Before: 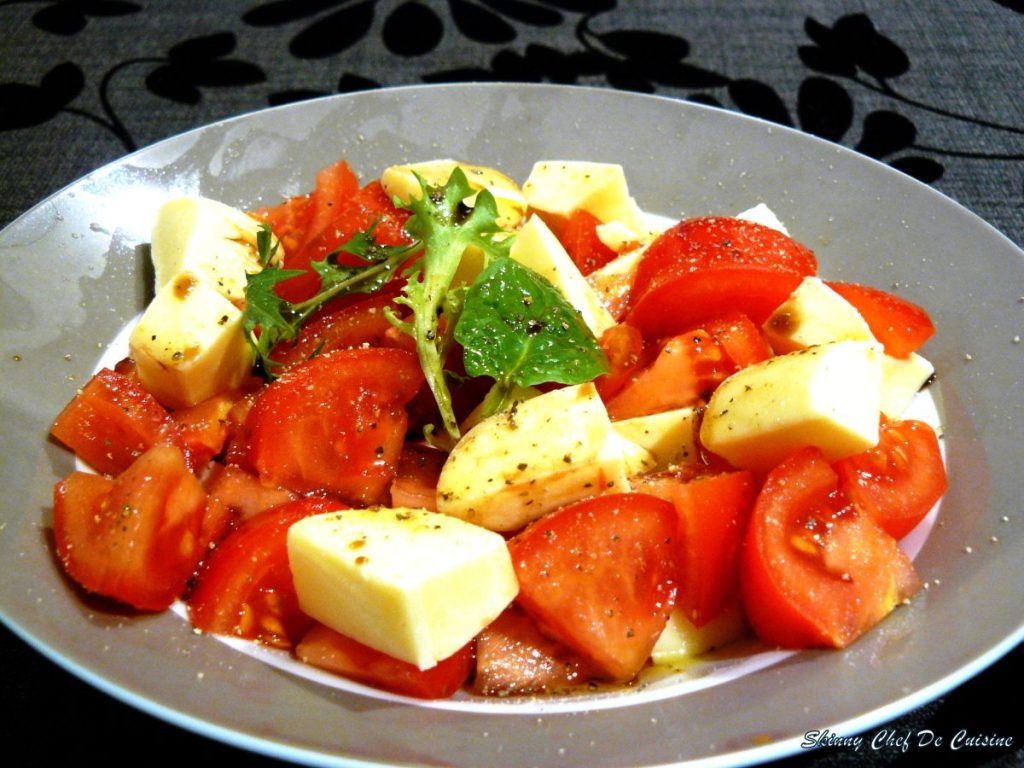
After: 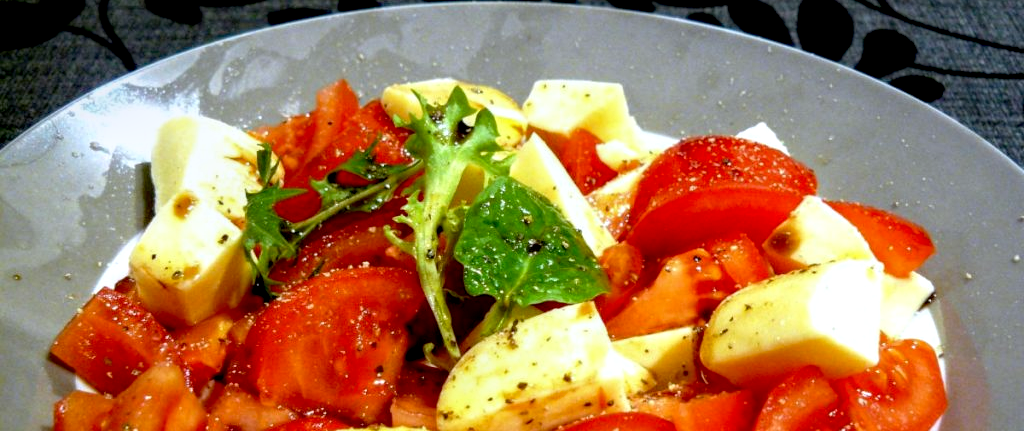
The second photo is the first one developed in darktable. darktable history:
local contrast: on, module defaults
crop and rotate: top 10.605%, bottom 33.274%
tone equalizer: on, module defaults
white balance: red 0.974, blue 1.044
exposure: black level correction 0.012, compensate highlight preservation false
